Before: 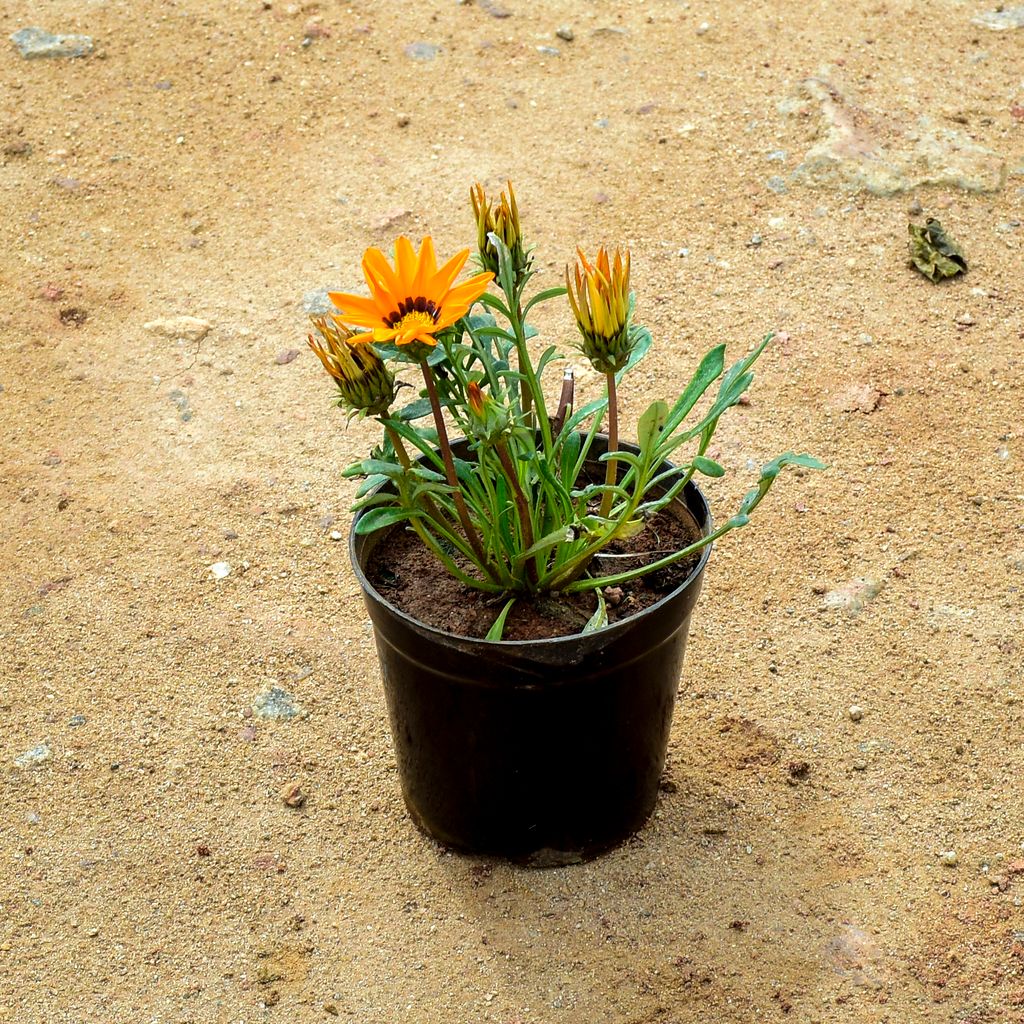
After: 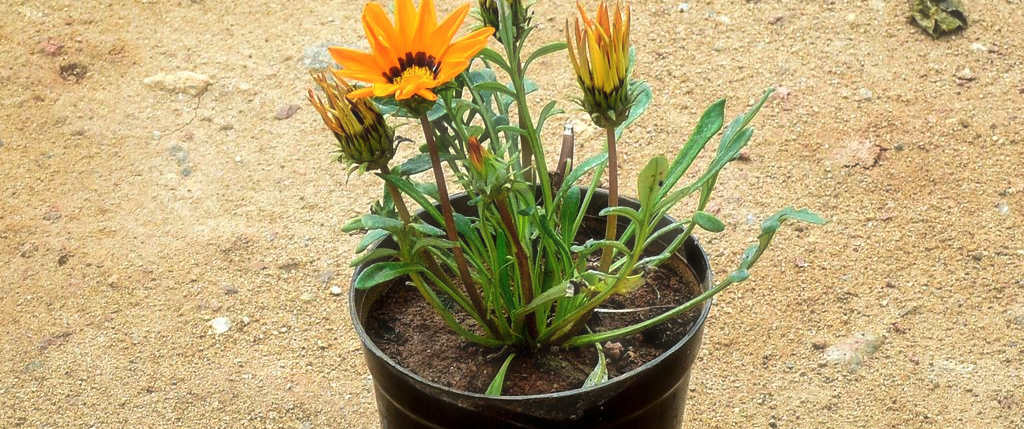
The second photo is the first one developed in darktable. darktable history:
crop and rotate: top 23.94%, bottom 34.097%
haze removal: strength -0.11, compatibility mode true, adaptive false
